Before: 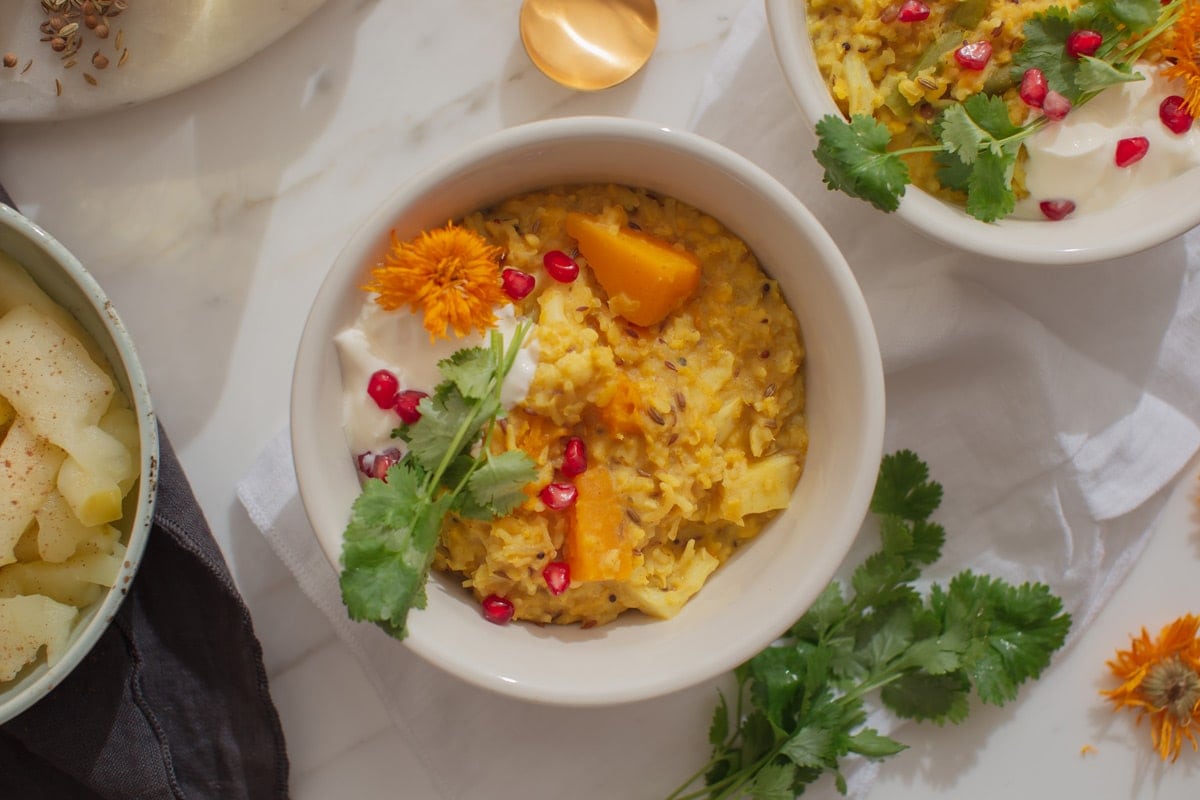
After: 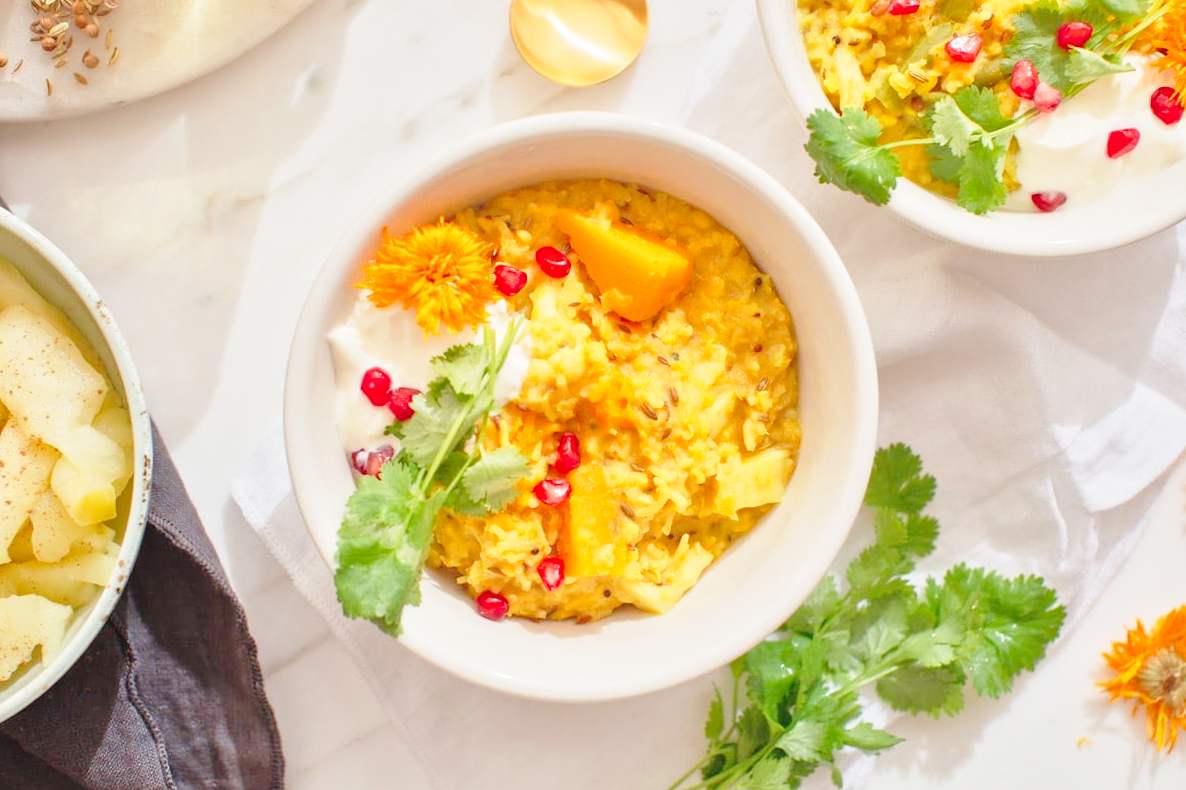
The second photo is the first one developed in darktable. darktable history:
tone equalizer: -8 EV 2 EV, -7 EV 2 EV, -6 EV 2 EV, -5 EV 2 EV, -4 EV 2 EV, -3 EV 1.5 EV, -2 EV 1 EV, -1 EV 0.5 EV
rotate and perspective: rotation -0.45°, automatic cropping original format, crop left 0.008, crop right 0.992, crop top 0.012, crop bottom 0.988
base curve: curves: ch0 [(0, 0) (0.028, 0.03) (0.121, 0.232) (0.46, 0.748) (0.859, 0.968) (1, 1)], preserve colors none
